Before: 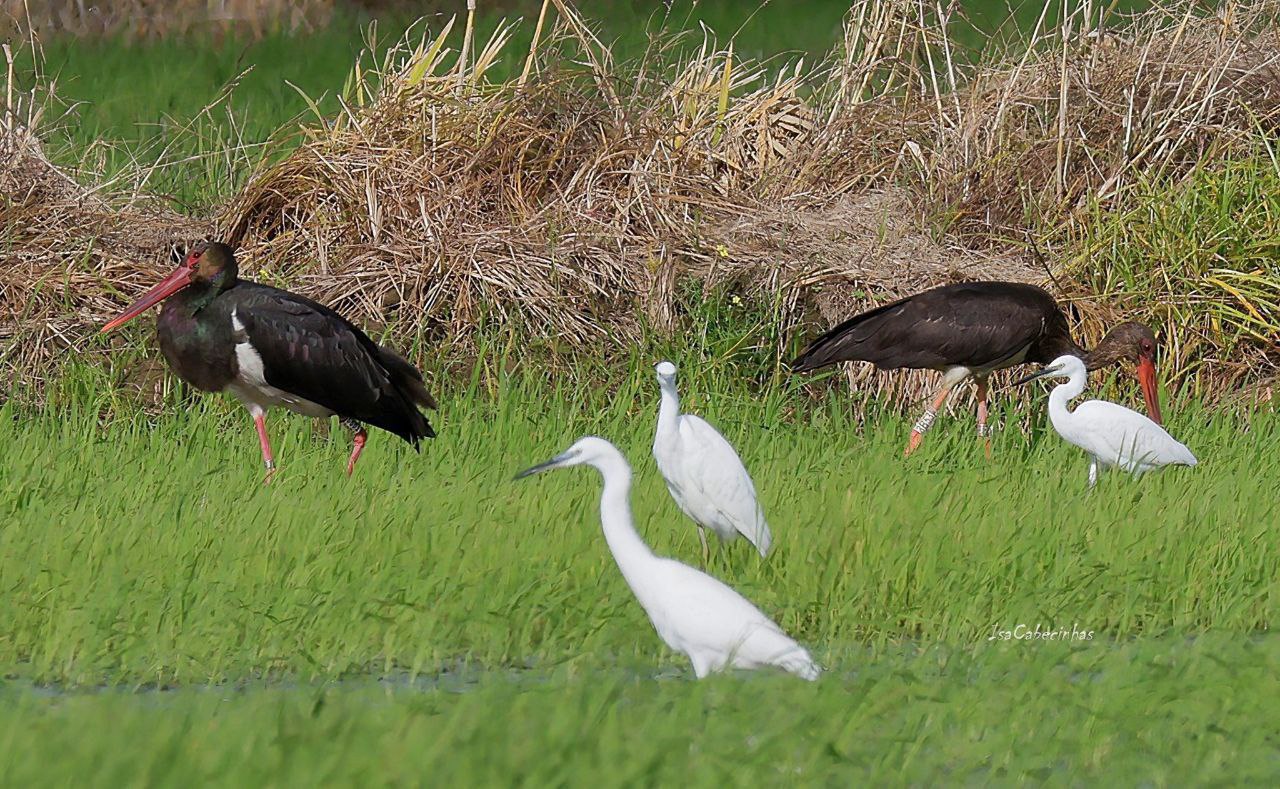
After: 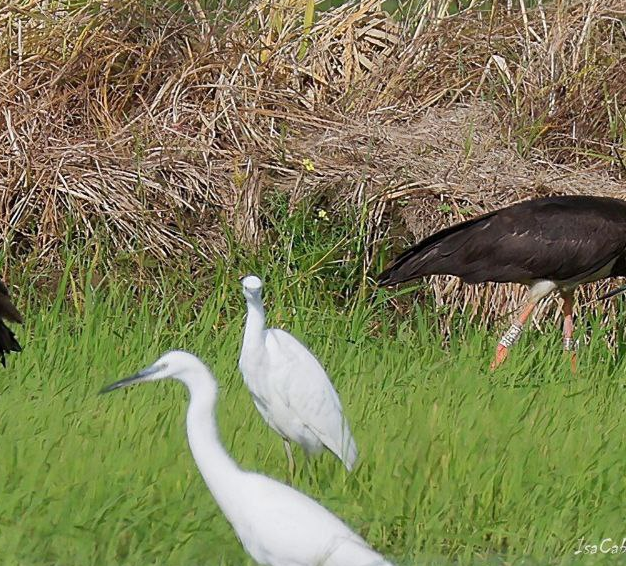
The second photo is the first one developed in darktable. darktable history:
crop: left 32.411%, top 10.944%, right 18.66%, bottom 17.32%
